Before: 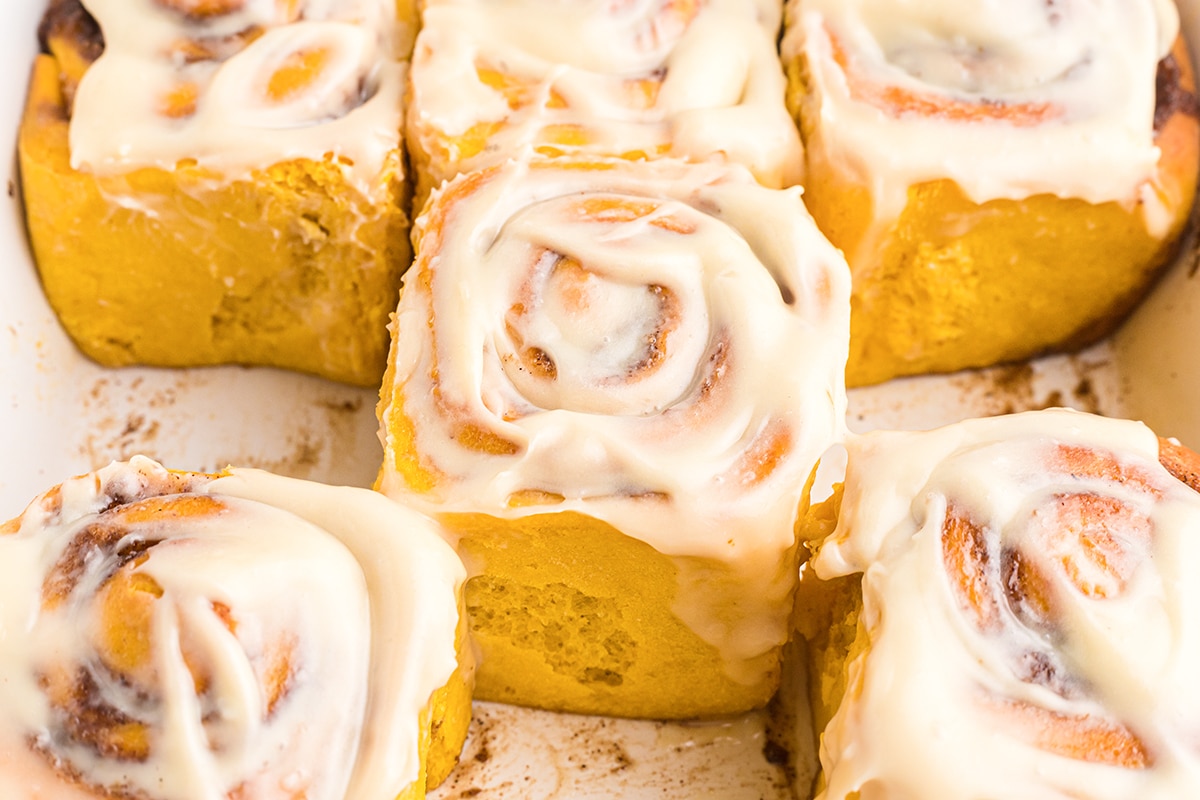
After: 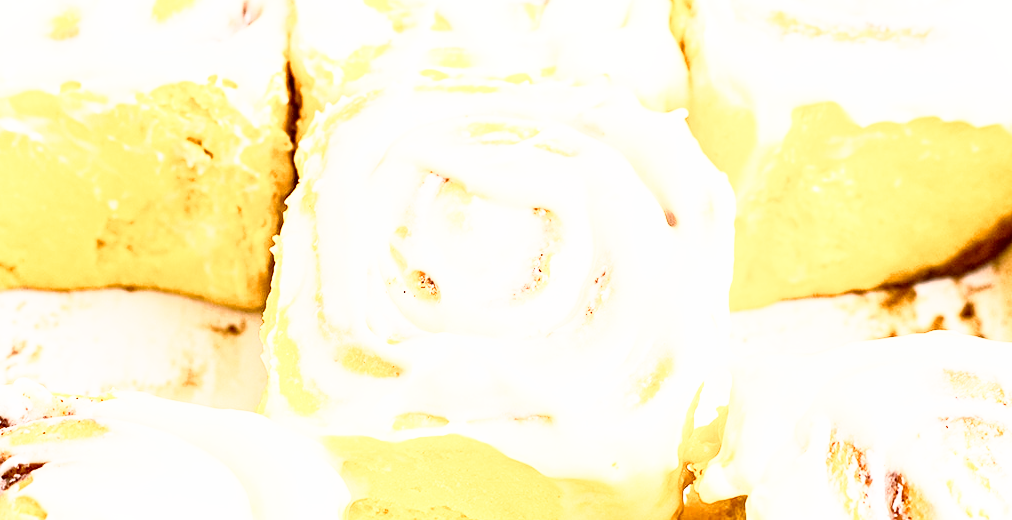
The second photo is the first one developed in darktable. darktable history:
crop and rotate: left 9.674%, top 9.653%, right 5.911%, bottom 25.314%
shadows and highlights: shadows -63.33, white point adjustment -5.15, highlights 62.16
base curve: curves: ch0 [(0, 0) (0.012, 0.01) (0.073, 0.168) (0.31, 0.711) (0.645, 0.957) (1, 1)], preserve colors none
